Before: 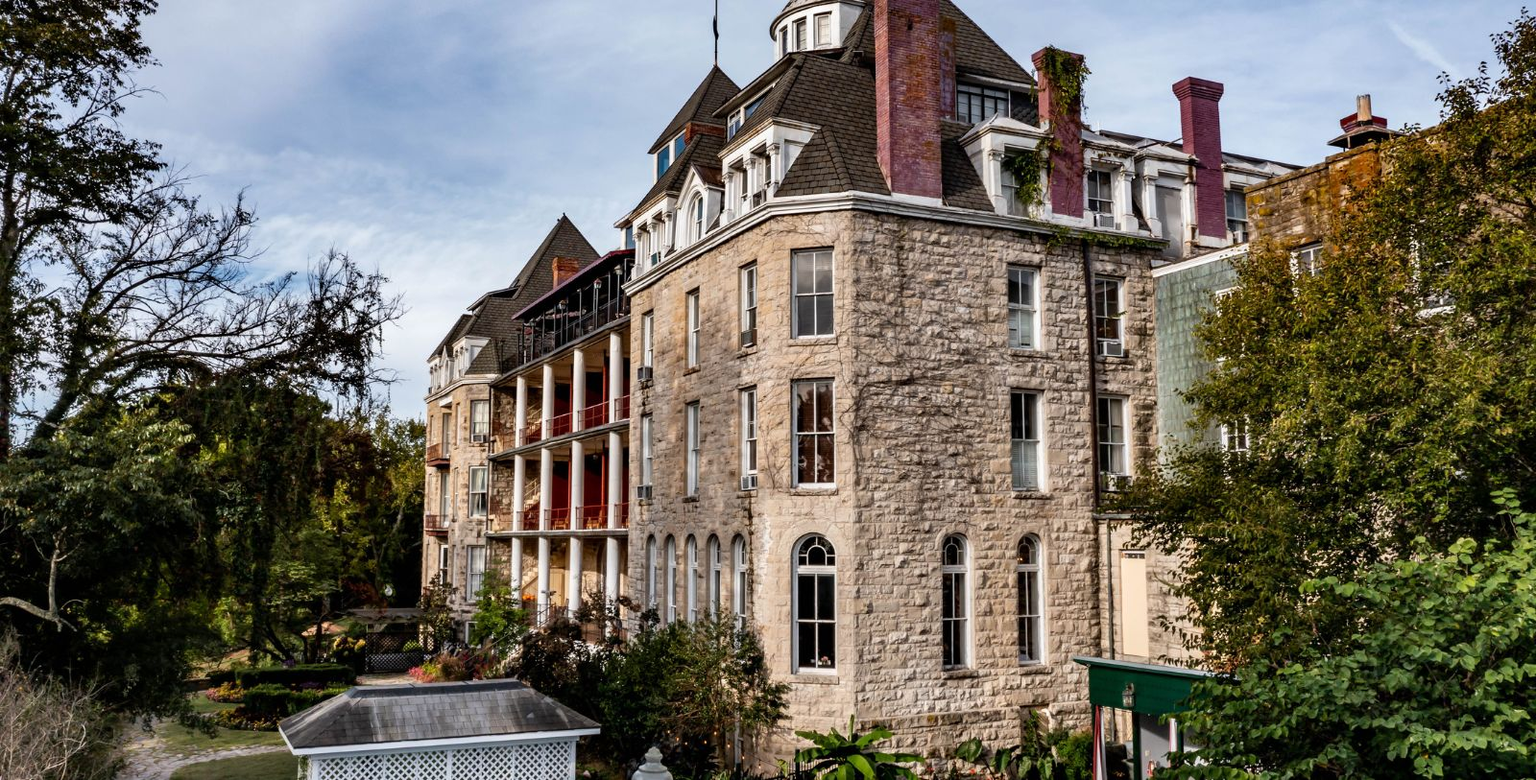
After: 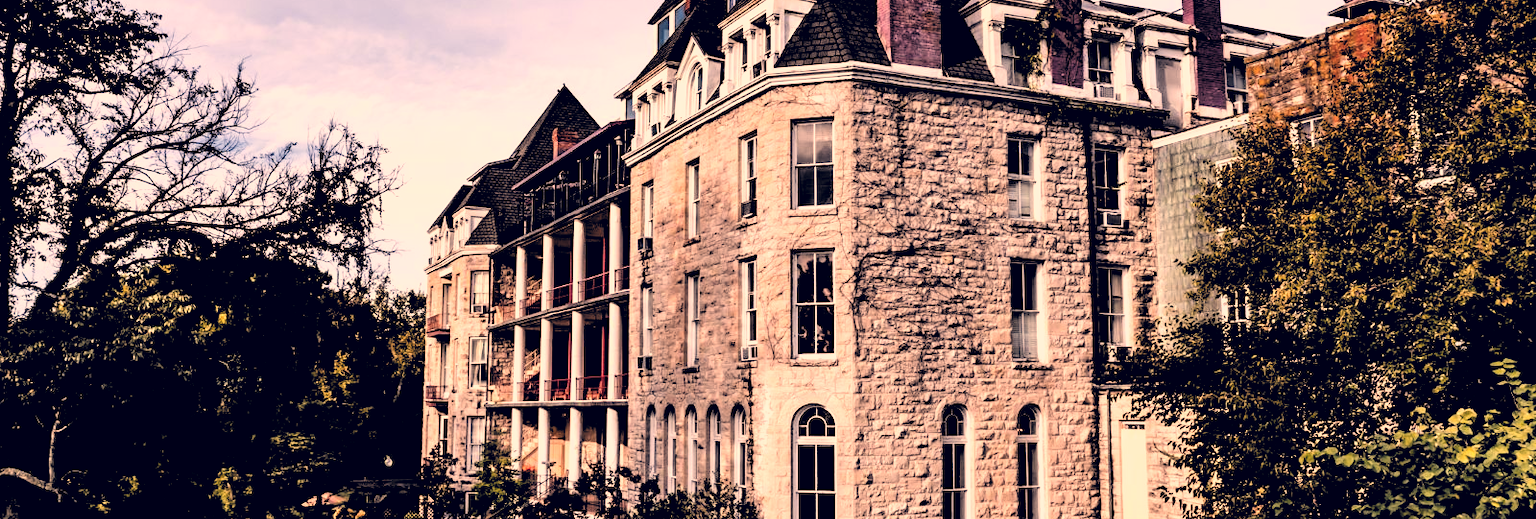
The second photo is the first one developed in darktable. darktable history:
crop: top 16.727%, bottom 16.727%
color zones: curves: ch1 [(0.235, 0.558) (0.75, 0.5)]; ch2 [(0.25, 0.462) (0.749, 0.457)], mix 25.94%
color correction: highlights a* 19.59, highlights b* 27.49, shadows a* 3.46, shadows b* -17.28, saturation 0.73
filmic rgb: middle gray luminance 13.55%, black relative exposure -1.97 EV, white relative exposure 3.1 EV, threshold 6 EV, target black luminance 0%, hardness 1.79, latitude 59.23%, contrast 1.728, highlights saturation mix 5%, shadows ↔ highlights balance -37.52%, add noise in highlights 0, color science v3 (2019), use custom middle-gray values true, iterations of high-quality reconstruction 0, contrast in highlights soft, enable highlight reconstruction true
